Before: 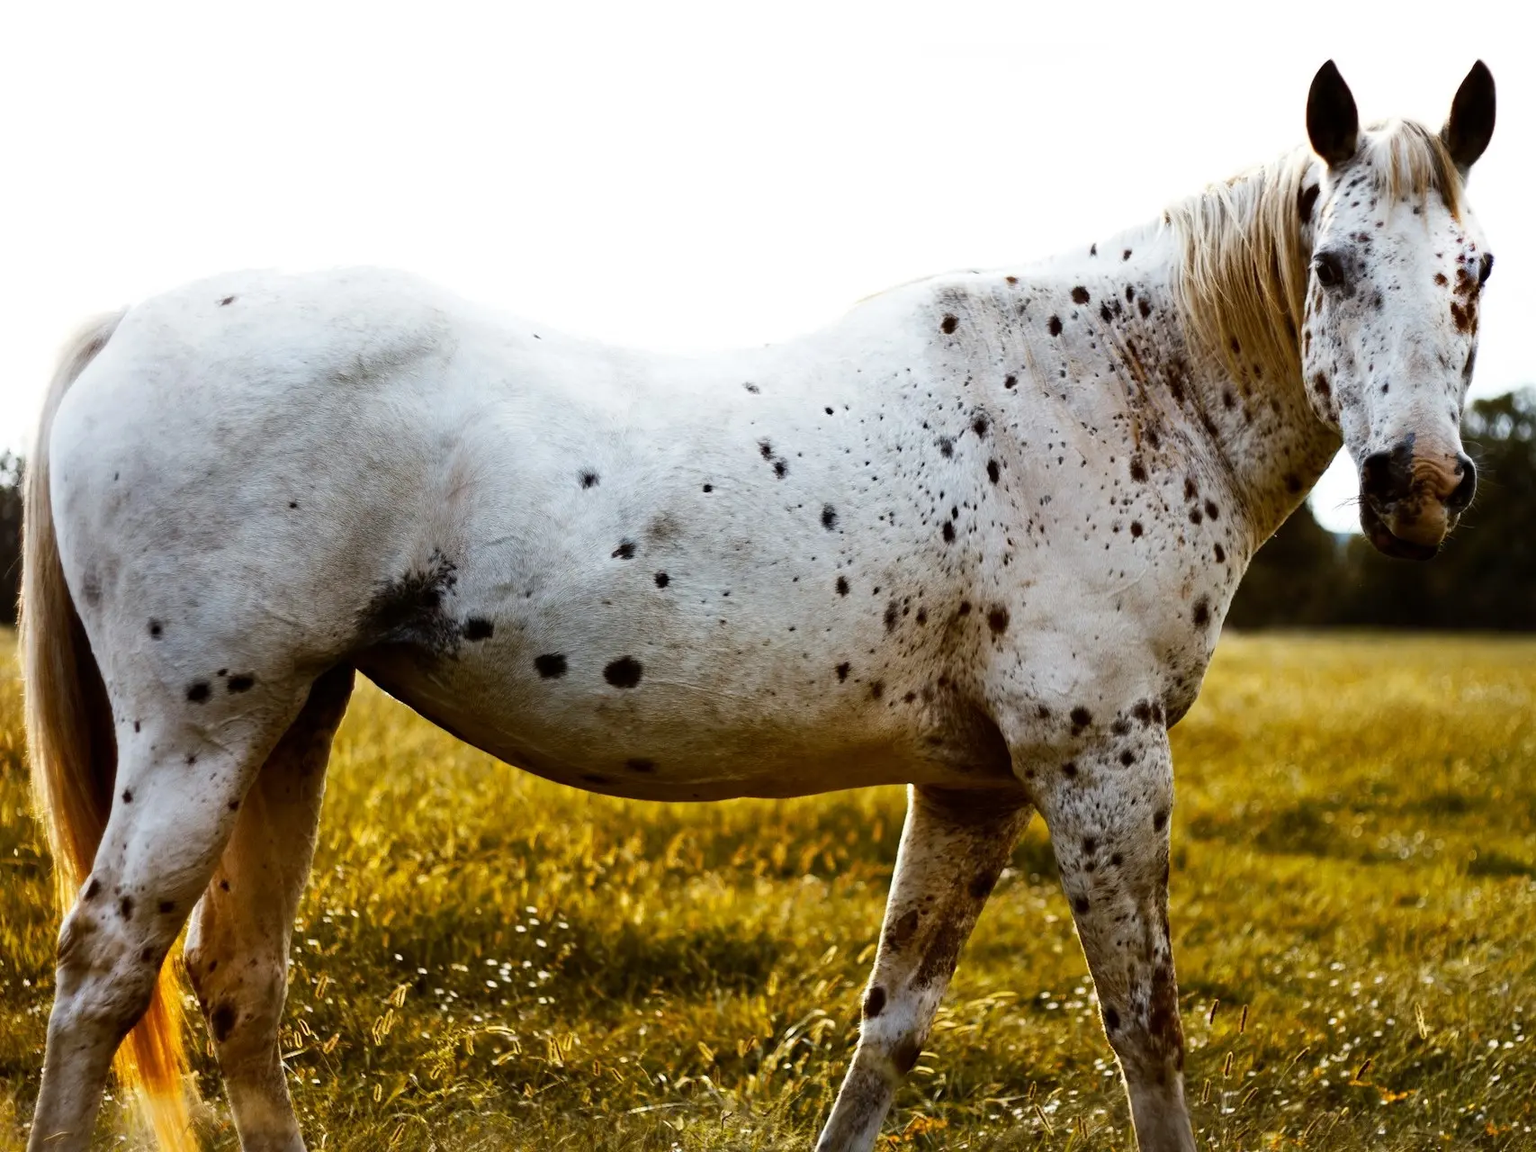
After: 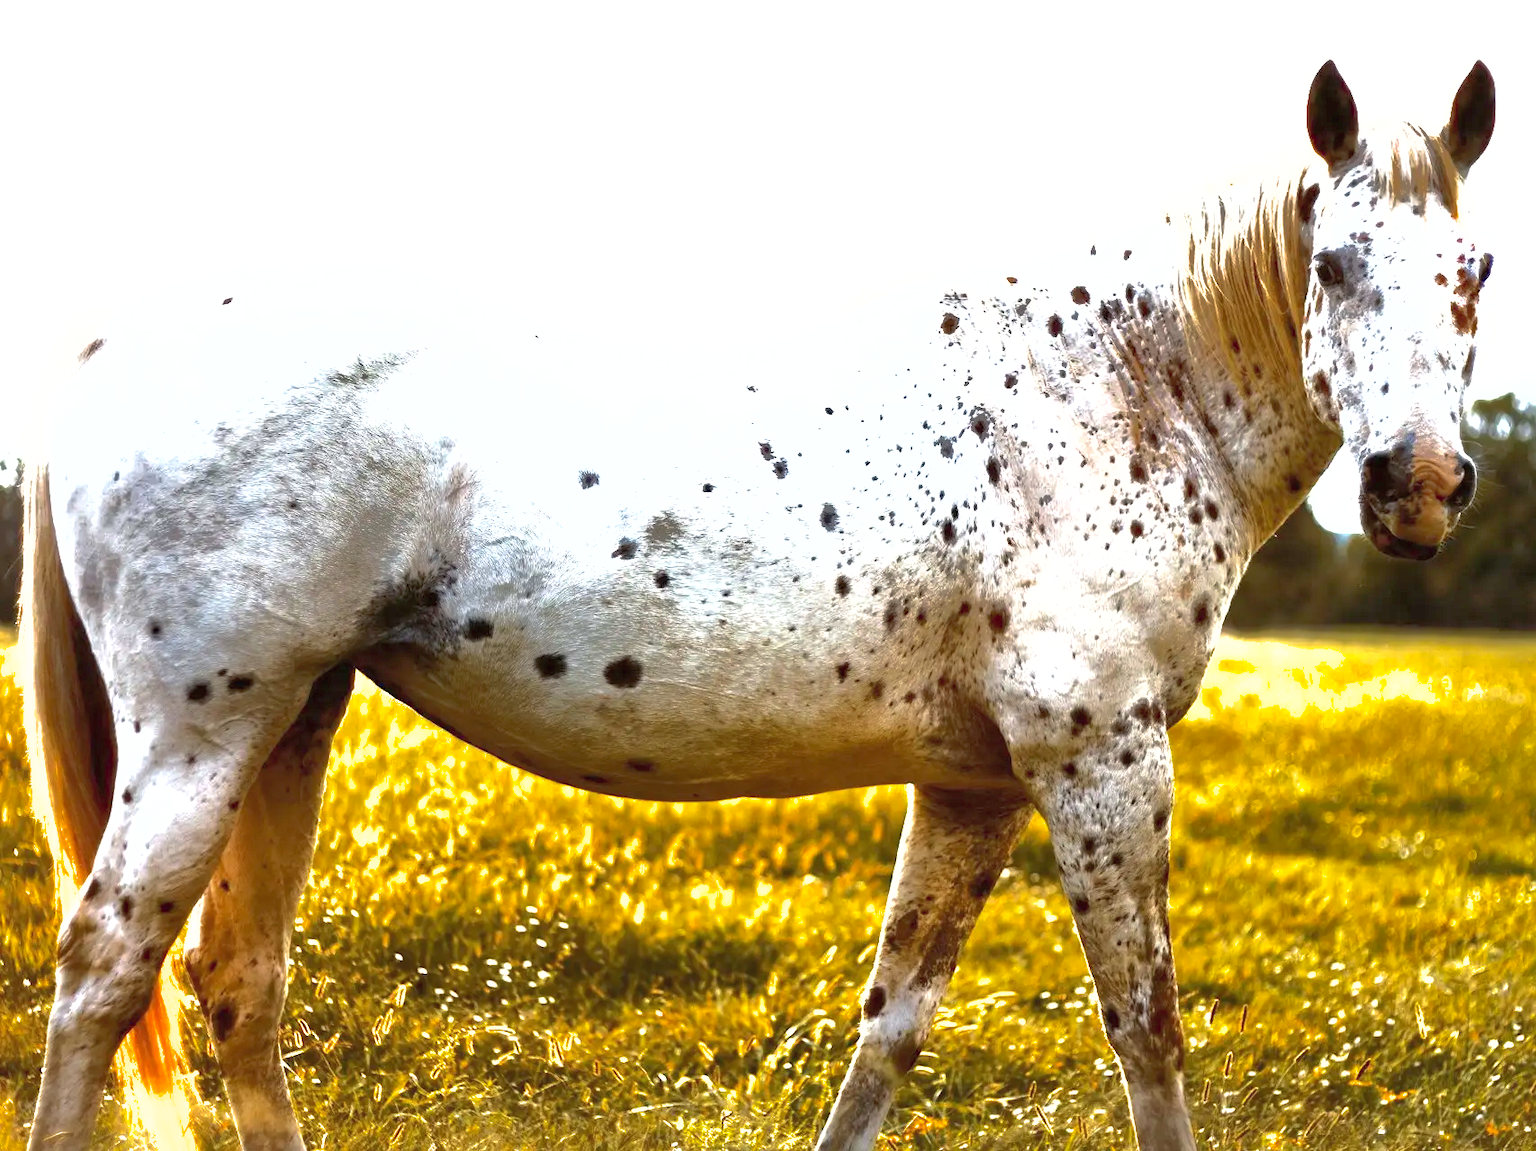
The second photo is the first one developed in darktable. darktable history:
shadows and highlights: shadows 59.59, highlights -60.05
exposure: black level correction 0, exposure 1.392 EV, compensate exposure bias true, compensate highlight preservation false
